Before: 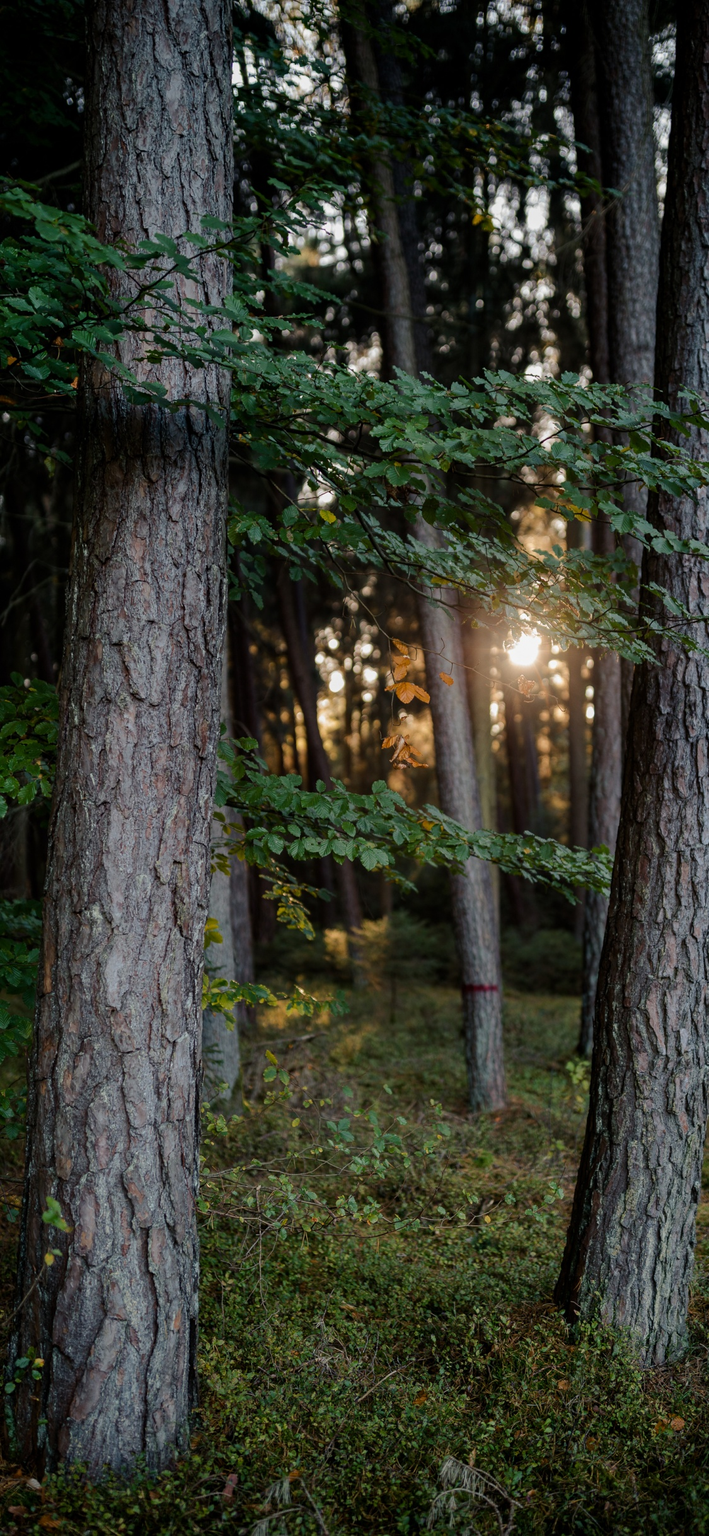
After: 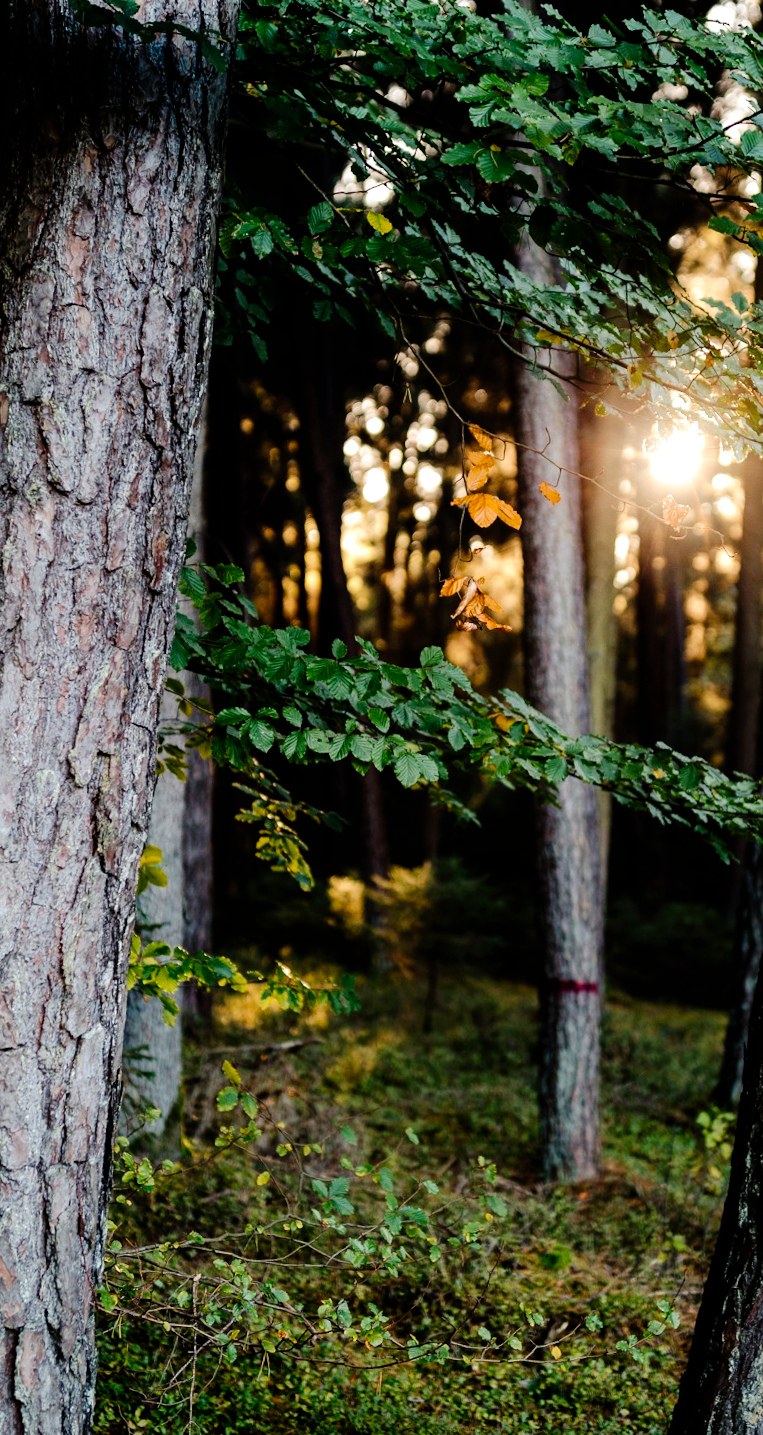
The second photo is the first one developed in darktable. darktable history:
tone curve: curves: ch0 [(0, 0) (0.003, 0) (0.011, 0.001) (0.025, 0.003) (0.044, 0.005) (0.069, 0.012) (0.1, 0.023) (0.136, 0.039) (0.177, 0.088) (0.224, 0.15) (0.277, 0.239) (0.335, 0.334) (0.399, 0.43) (0.468, 0.526) (0.543, 0.621) (0.623, 0.711) (0.709, 0.791) (0.801, 0.87) (0.898, 0.949) (1, 1)], preserve colors none
tone equalizer: -8 EV -0.767 EV, -7 EV -0.739 EV, -6 EV -0.637 EV, -5 EV -0.386 EV, -3 EV 0.369 EV, -2 EV 0.6 EV, -1 EV 0.678 EV, +0 EV 0.767 EV
crop and rotate: angle -3.92°, left 9.916%, top 20.661%, right 12.378%, bottom 11.822%
